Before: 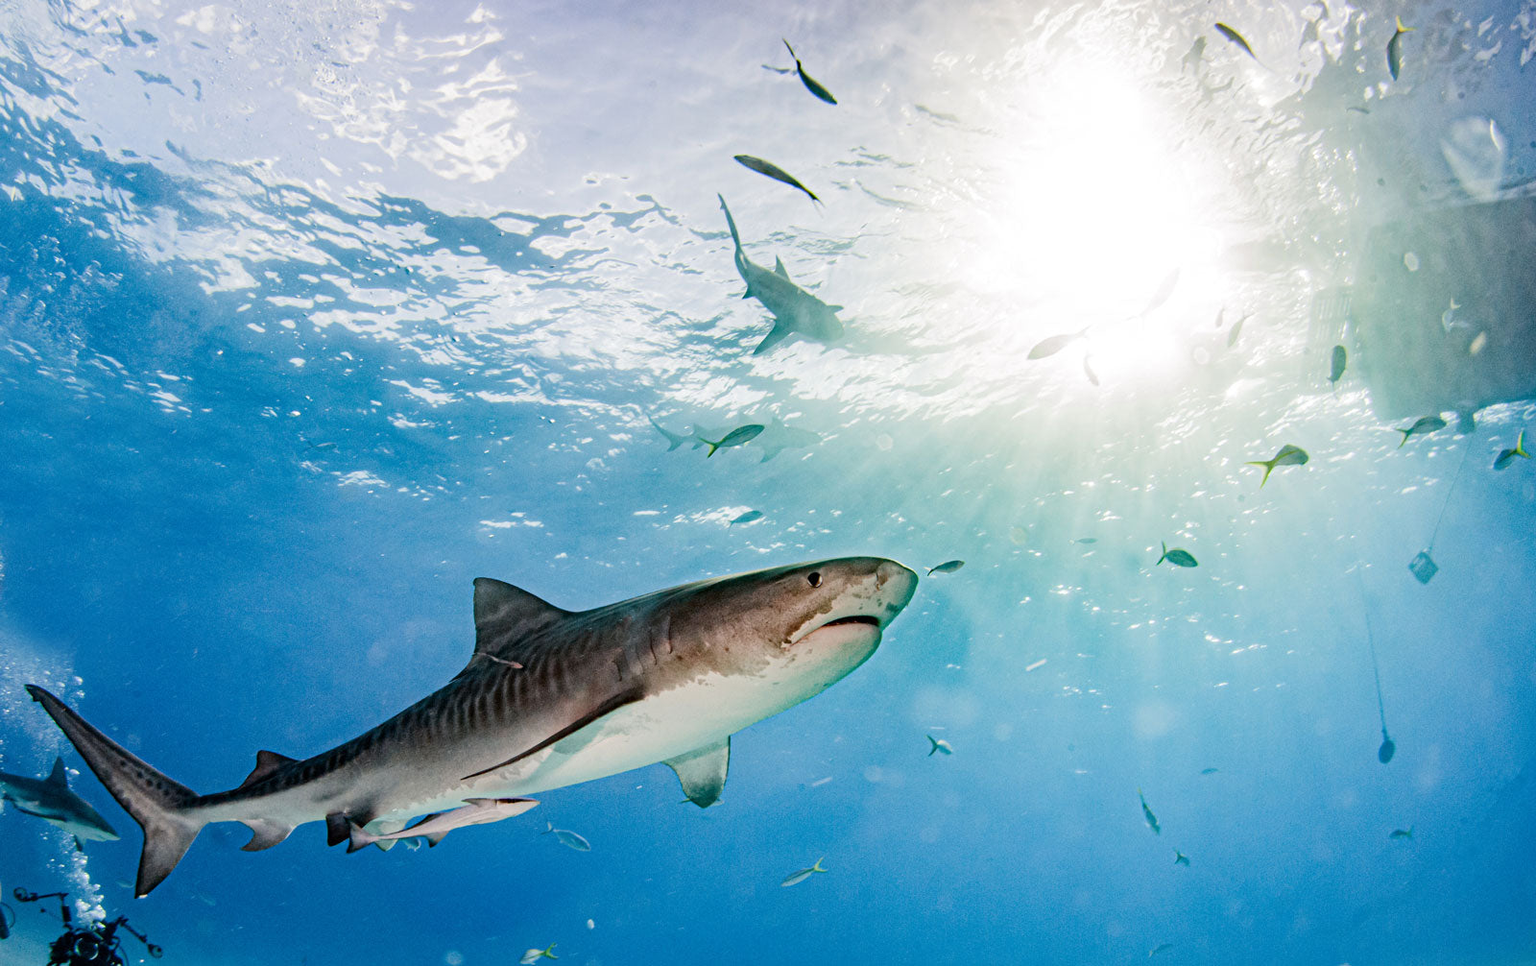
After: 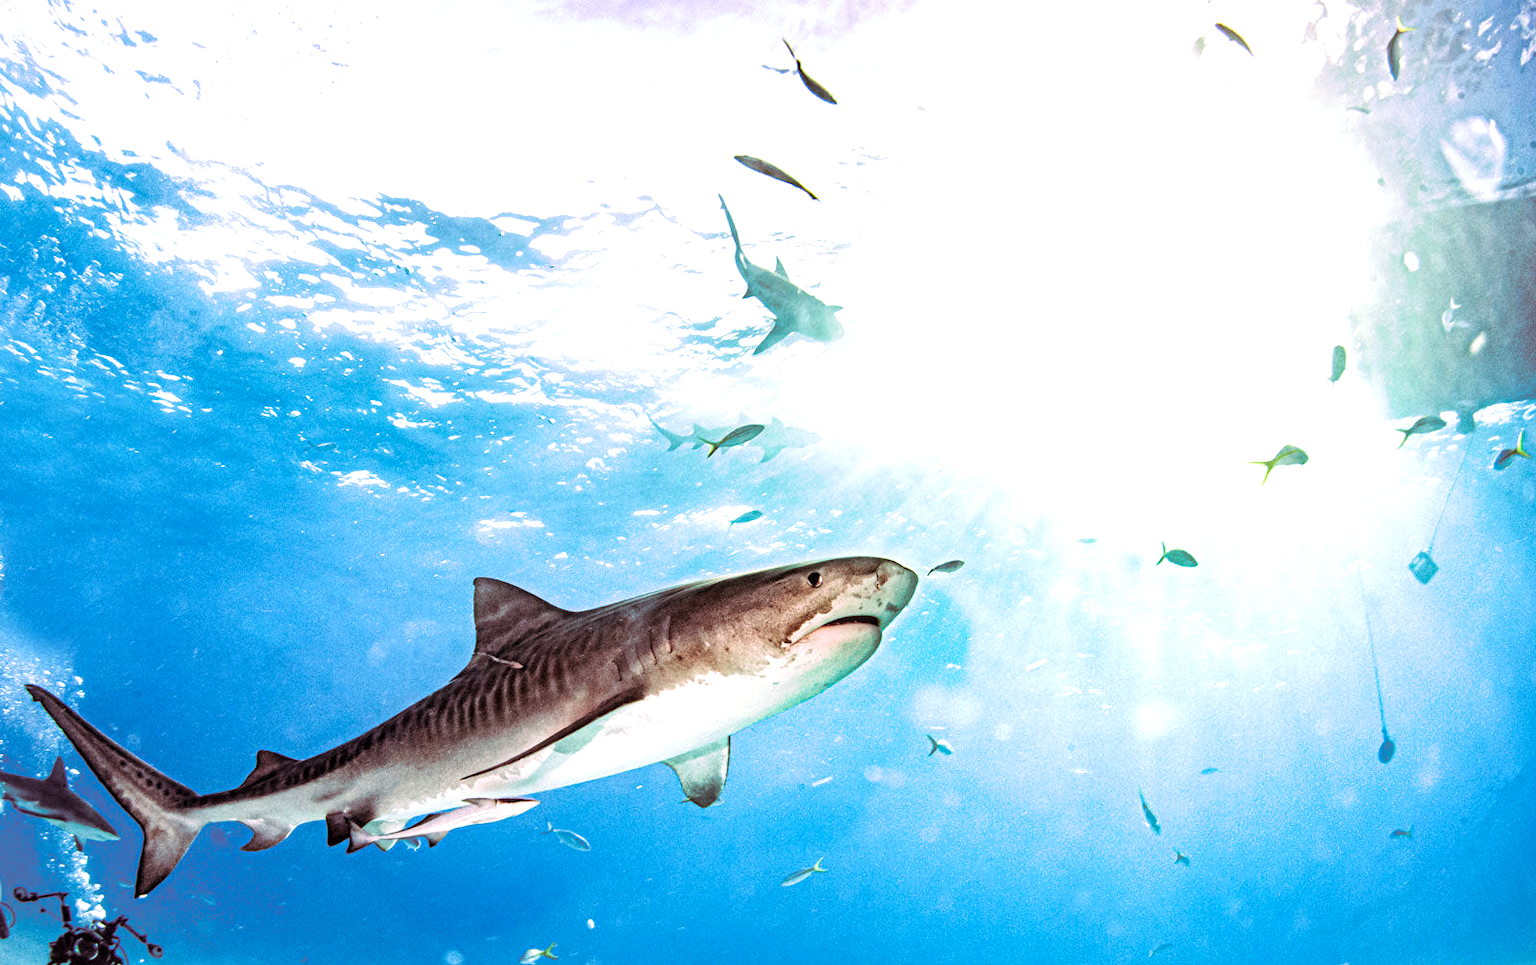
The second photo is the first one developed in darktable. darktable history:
exposure: exposure 0.921 EV, compensate highlight preservation false
split-toning: highlights › hue 298.8°, highlights › saturation 0.73, compress 41.76%
local contrast: on, module defaults
